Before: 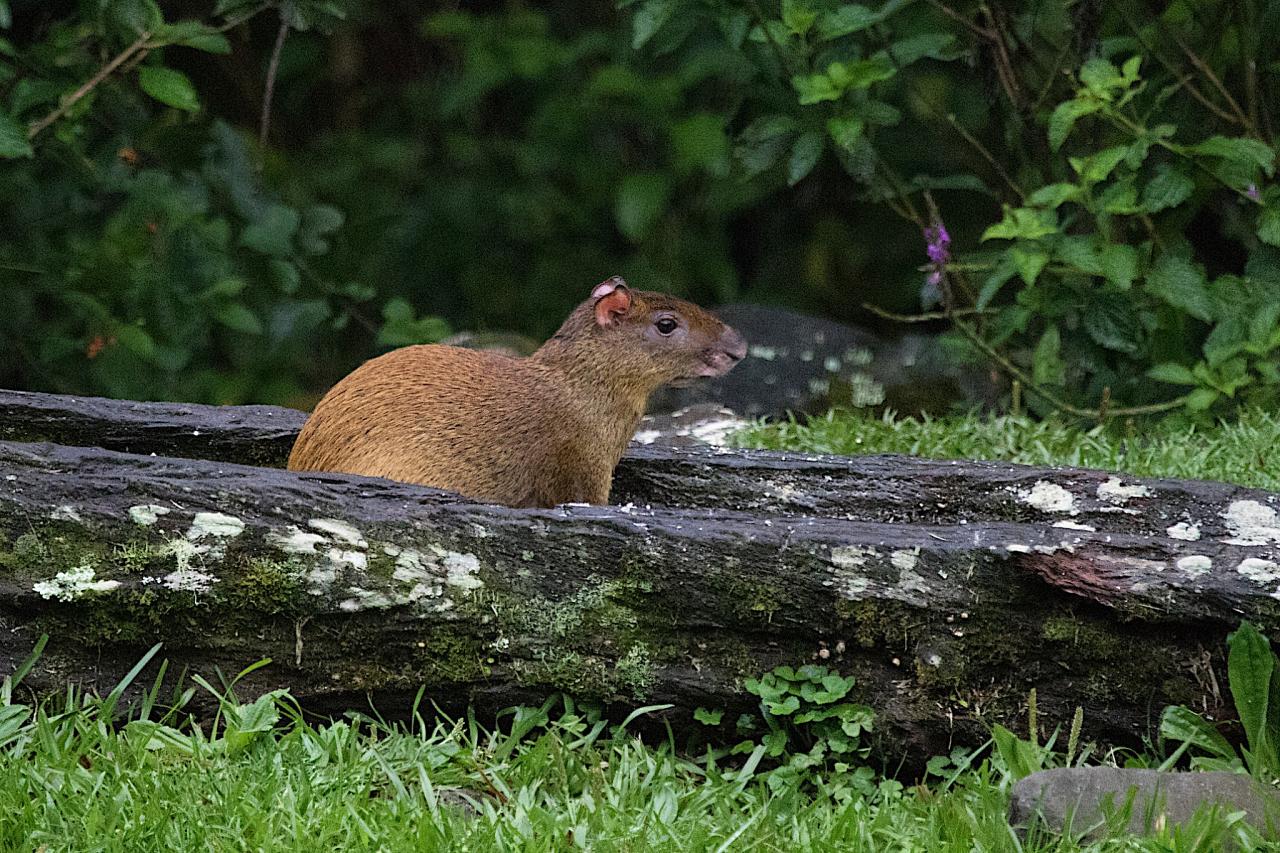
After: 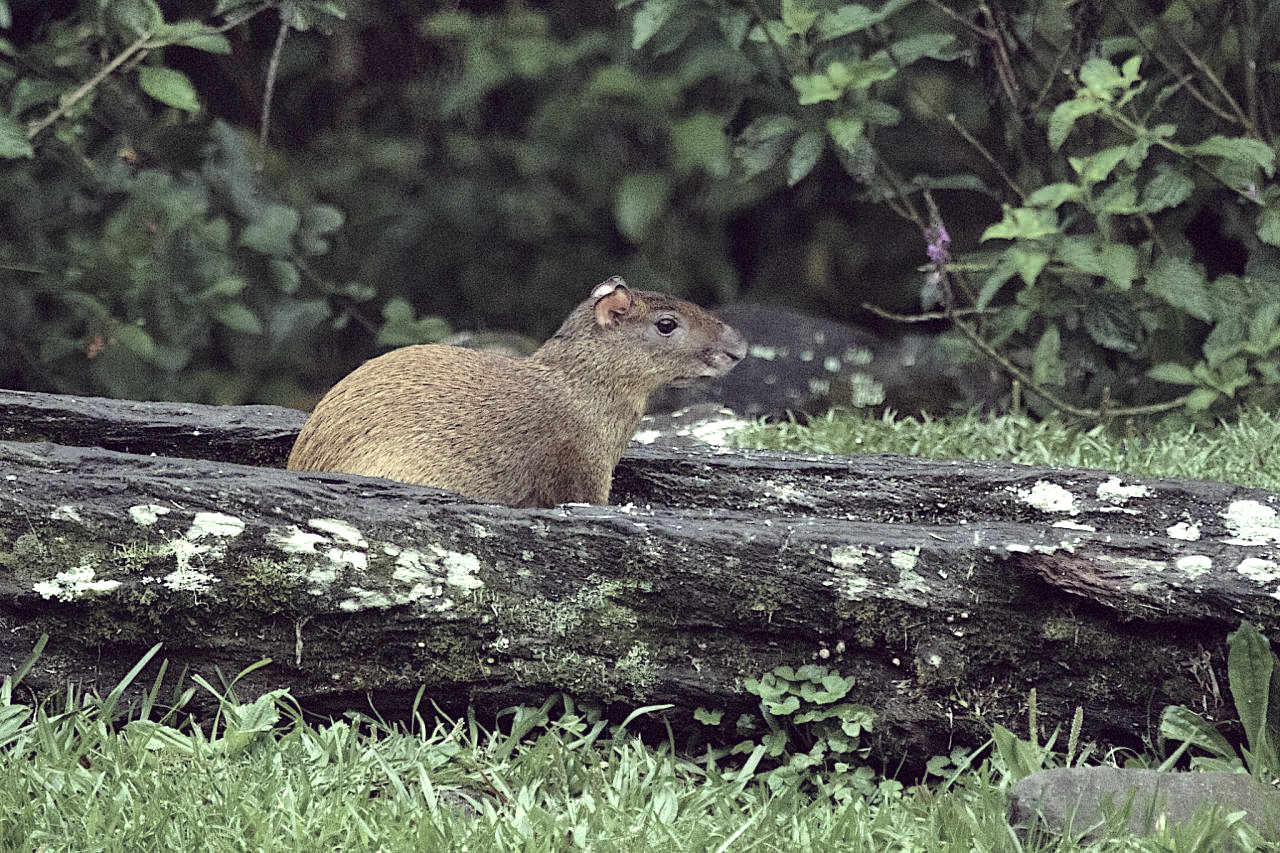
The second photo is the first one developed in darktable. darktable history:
contrast brightness saturation: saturation -0.049
exposure: black level correction 0, exposure 0.693 EV, compensate exposure bias true, compensate highlight preservation false
color correction: highlights a* -20.16, highlights b* 20.11, shadows a* 19.7, shadows b* -21.03, saturation 0.432
shadows and highlights: soften with gaussian
